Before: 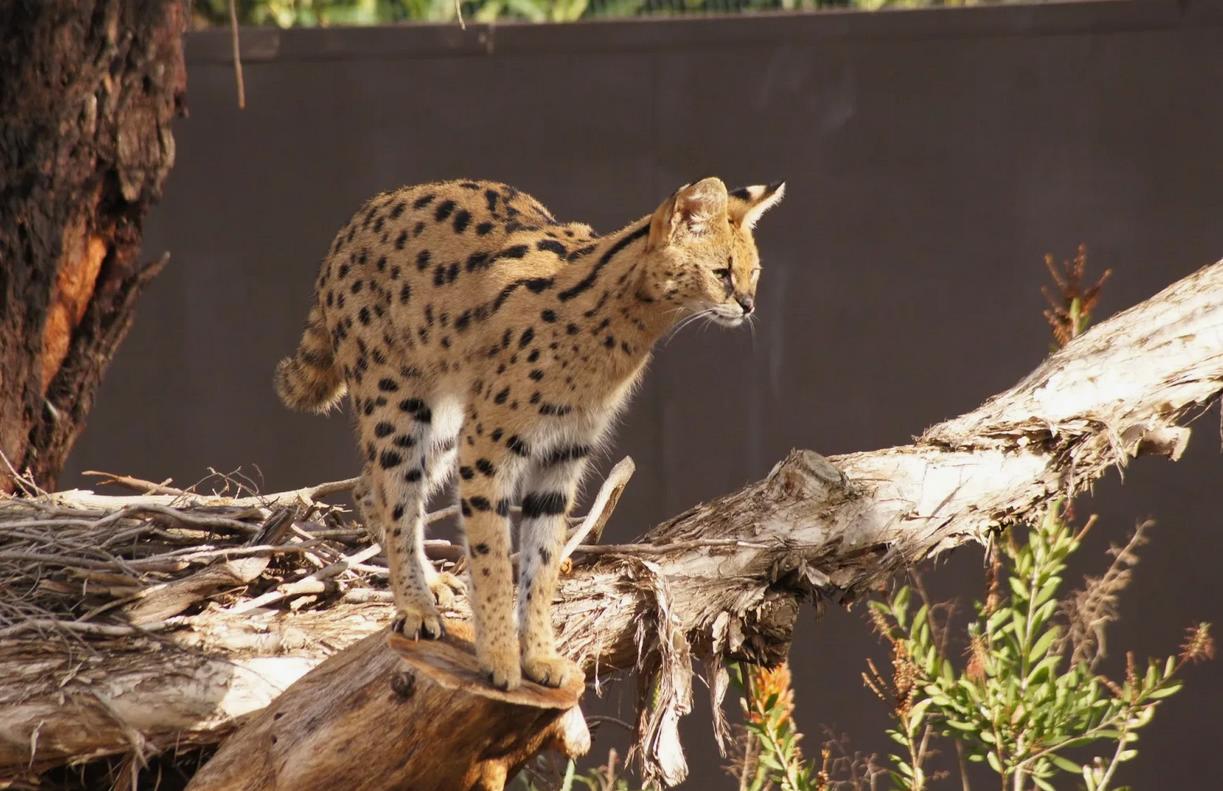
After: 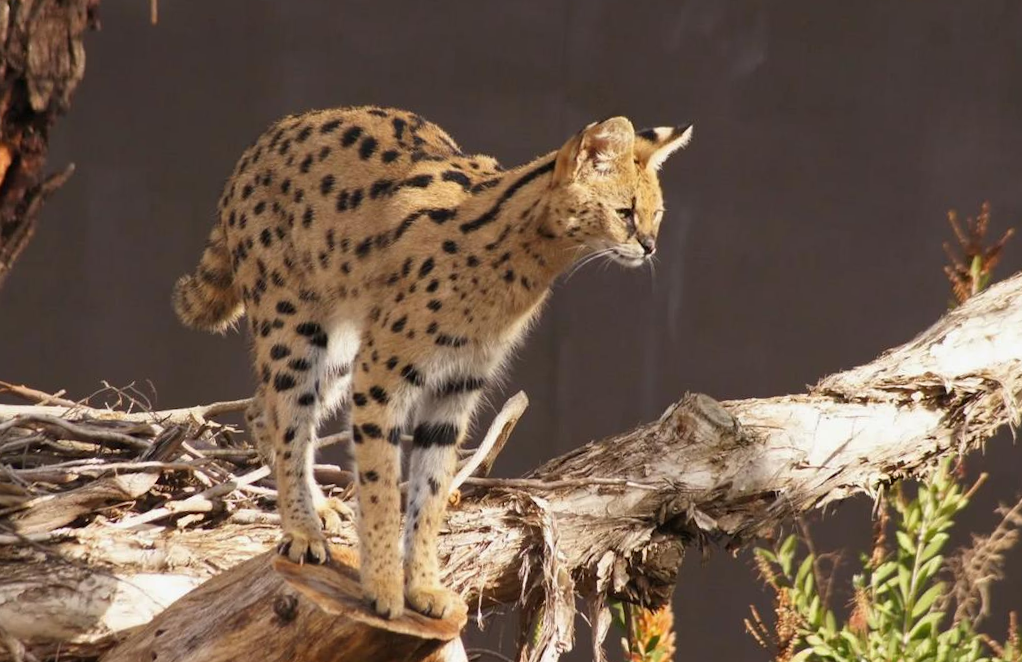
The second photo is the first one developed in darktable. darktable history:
crop and rotate: angle -2.91°, left 5.259%, top 5.209%, right 4.666%, bottom 4.543%
